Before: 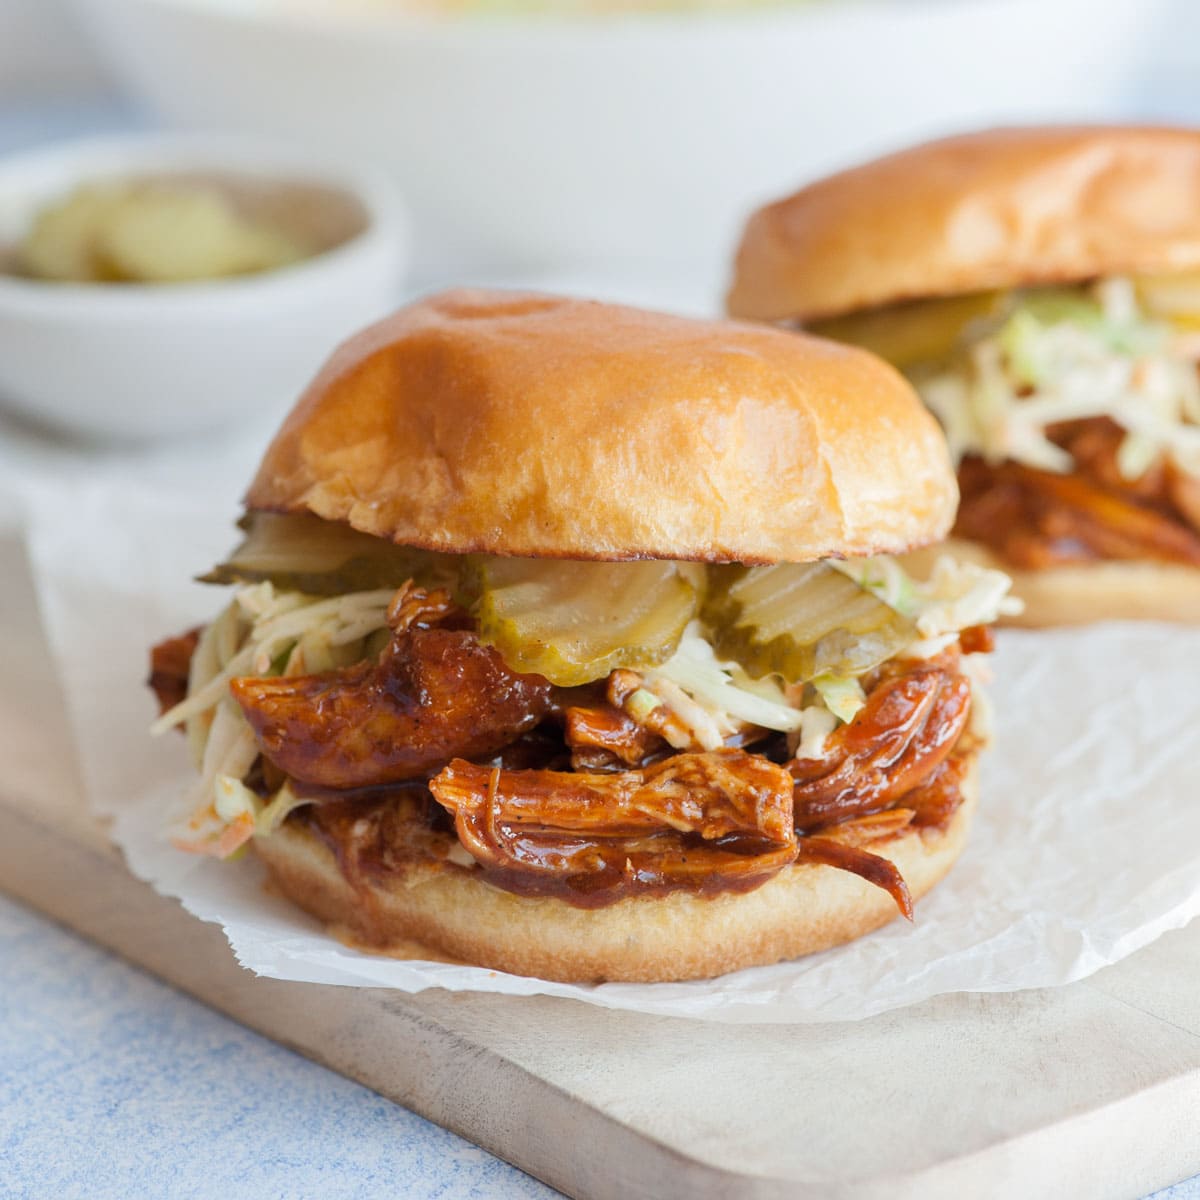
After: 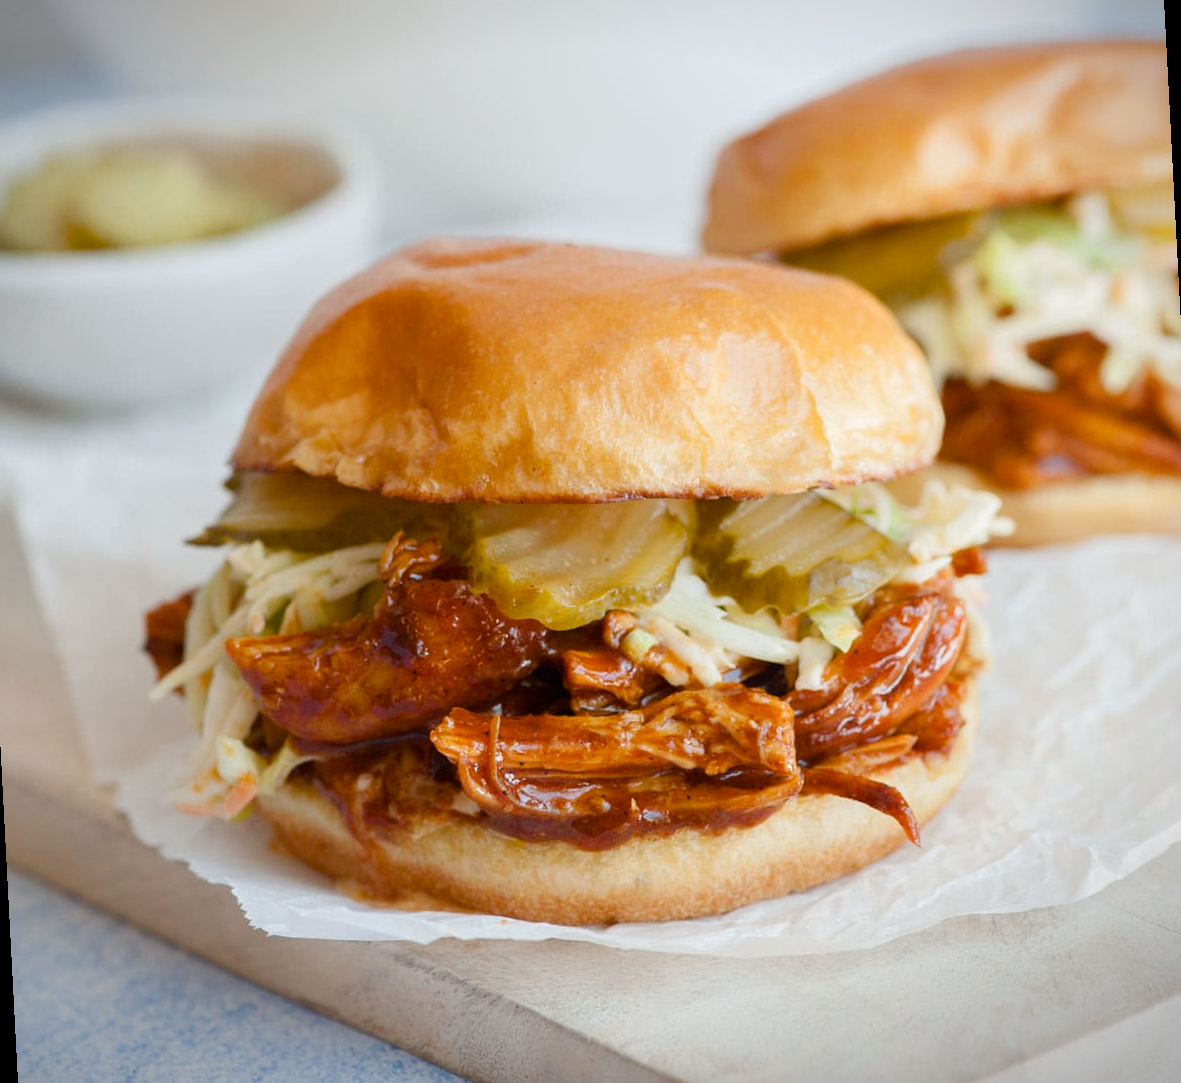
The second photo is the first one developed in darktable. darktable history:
rotate and perspective: rotation -3°, crop left 0.031, crop right 0.968, crop top 0.07, crop bottom 0.93
color balance rgb: perceptual saturation grading › global saturation 20%, perceptual saturation grading › highlights -25%, perceptual saturation grading › shadows 25%
vignetting: fall-off start 97.23%, saturation -0.024, center (-0.033, -0.042), width/height ratio 1.179, unbound false
